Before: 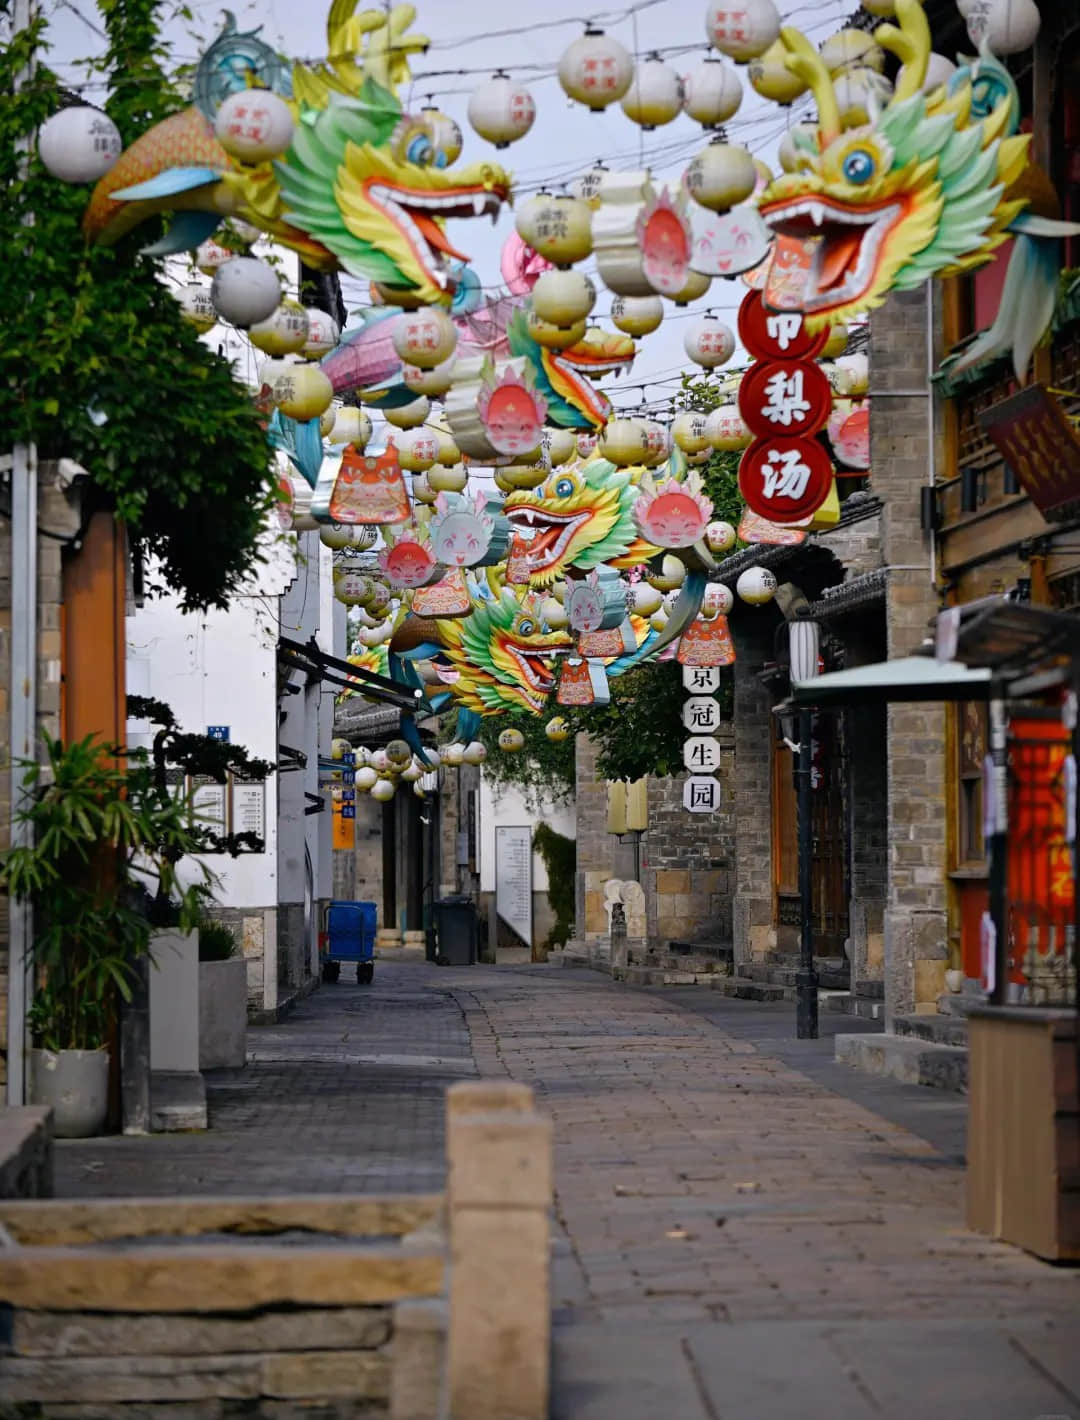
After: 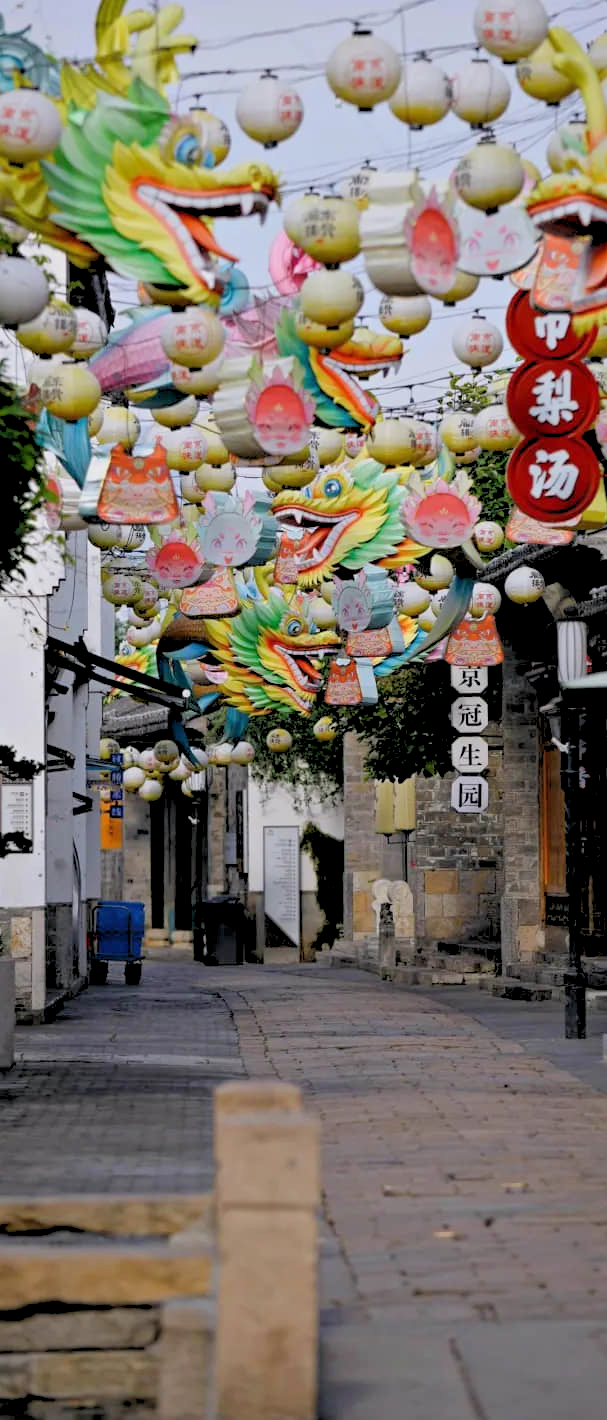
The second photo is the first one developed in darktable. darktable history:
rgb levels: preserve colors sum RGB, levels [[0.038, 0.433, 0.934], [0, 0.5, 1], [0, 0.5, 1]]
crop: left 21.496%, right 22.254%
